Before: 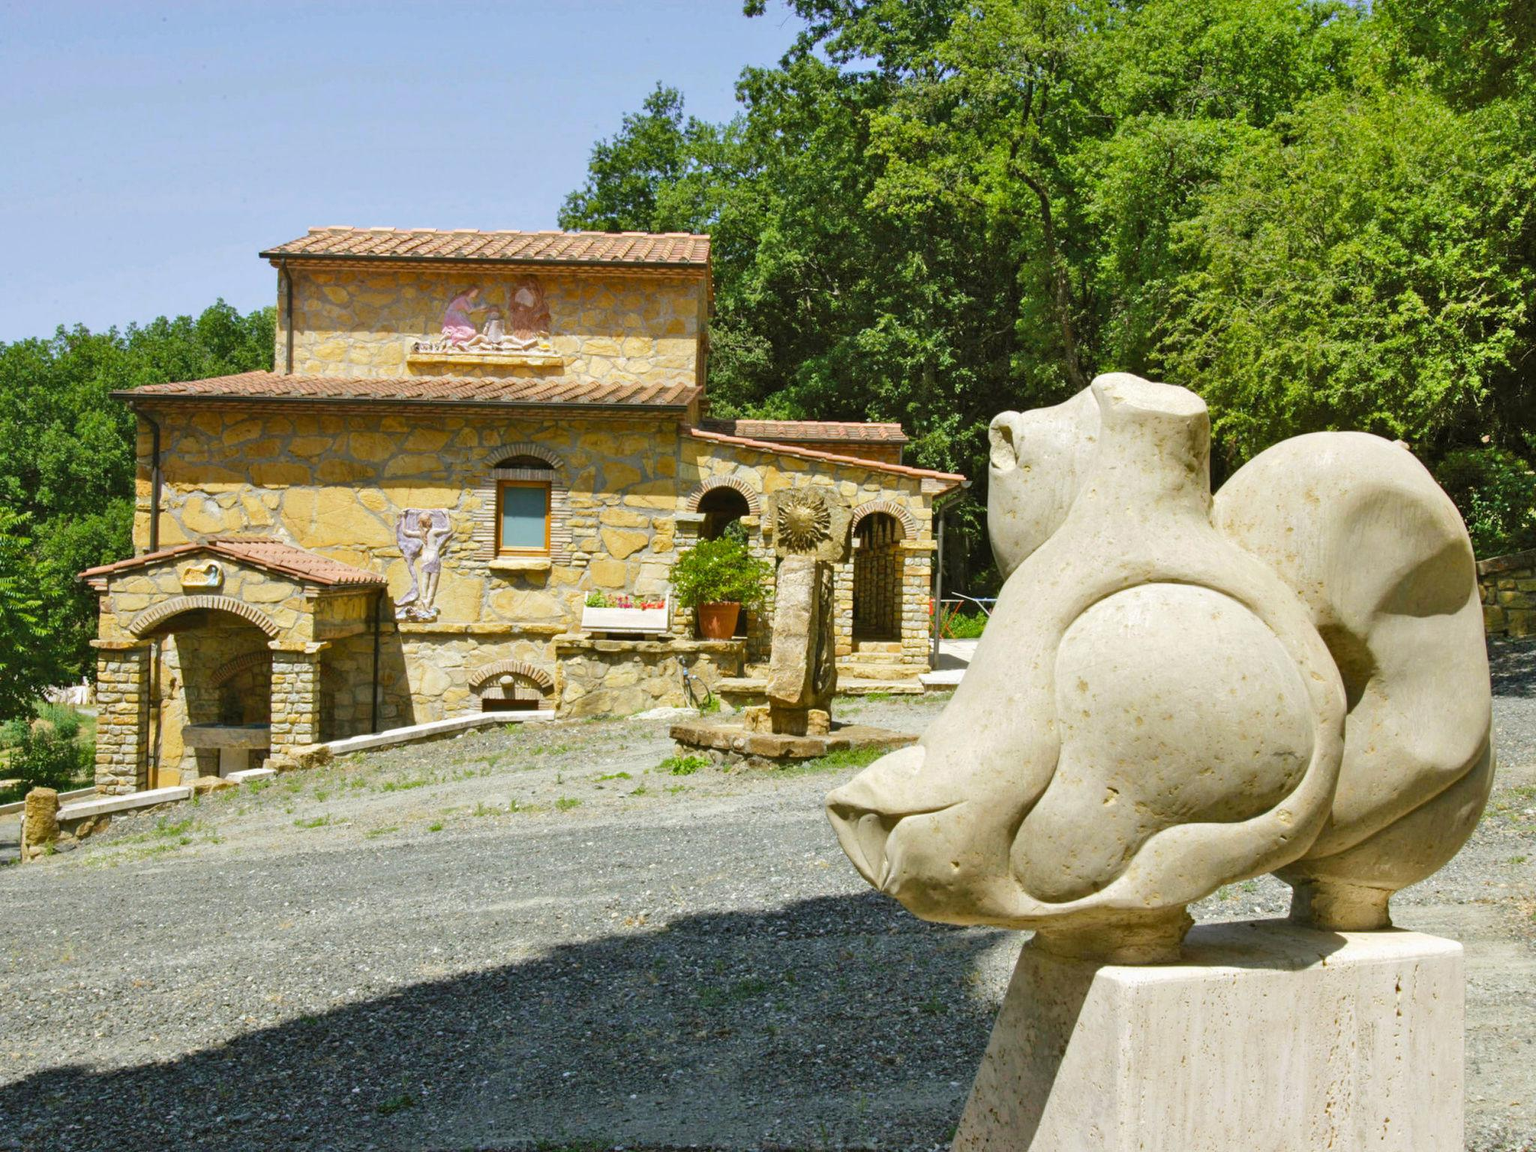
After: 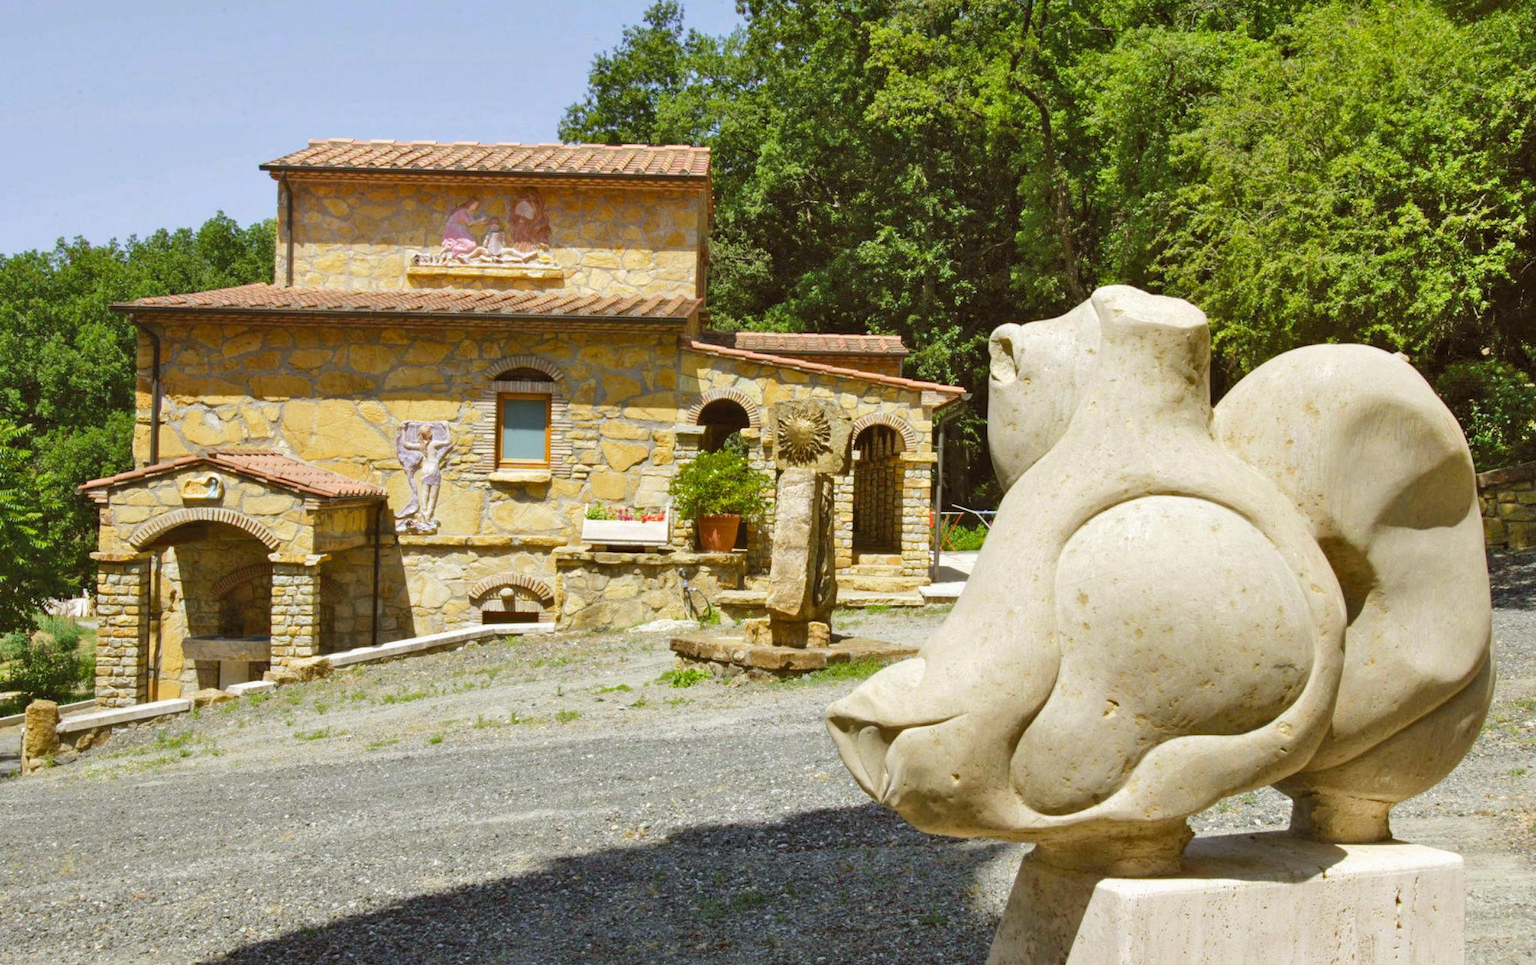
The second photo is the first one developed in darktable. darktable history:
crop: top 7.625%, bottom 8.027%
color balance: mode lift, gamma, gain (sRGB), lift [1, 1.049, 1, 1]
